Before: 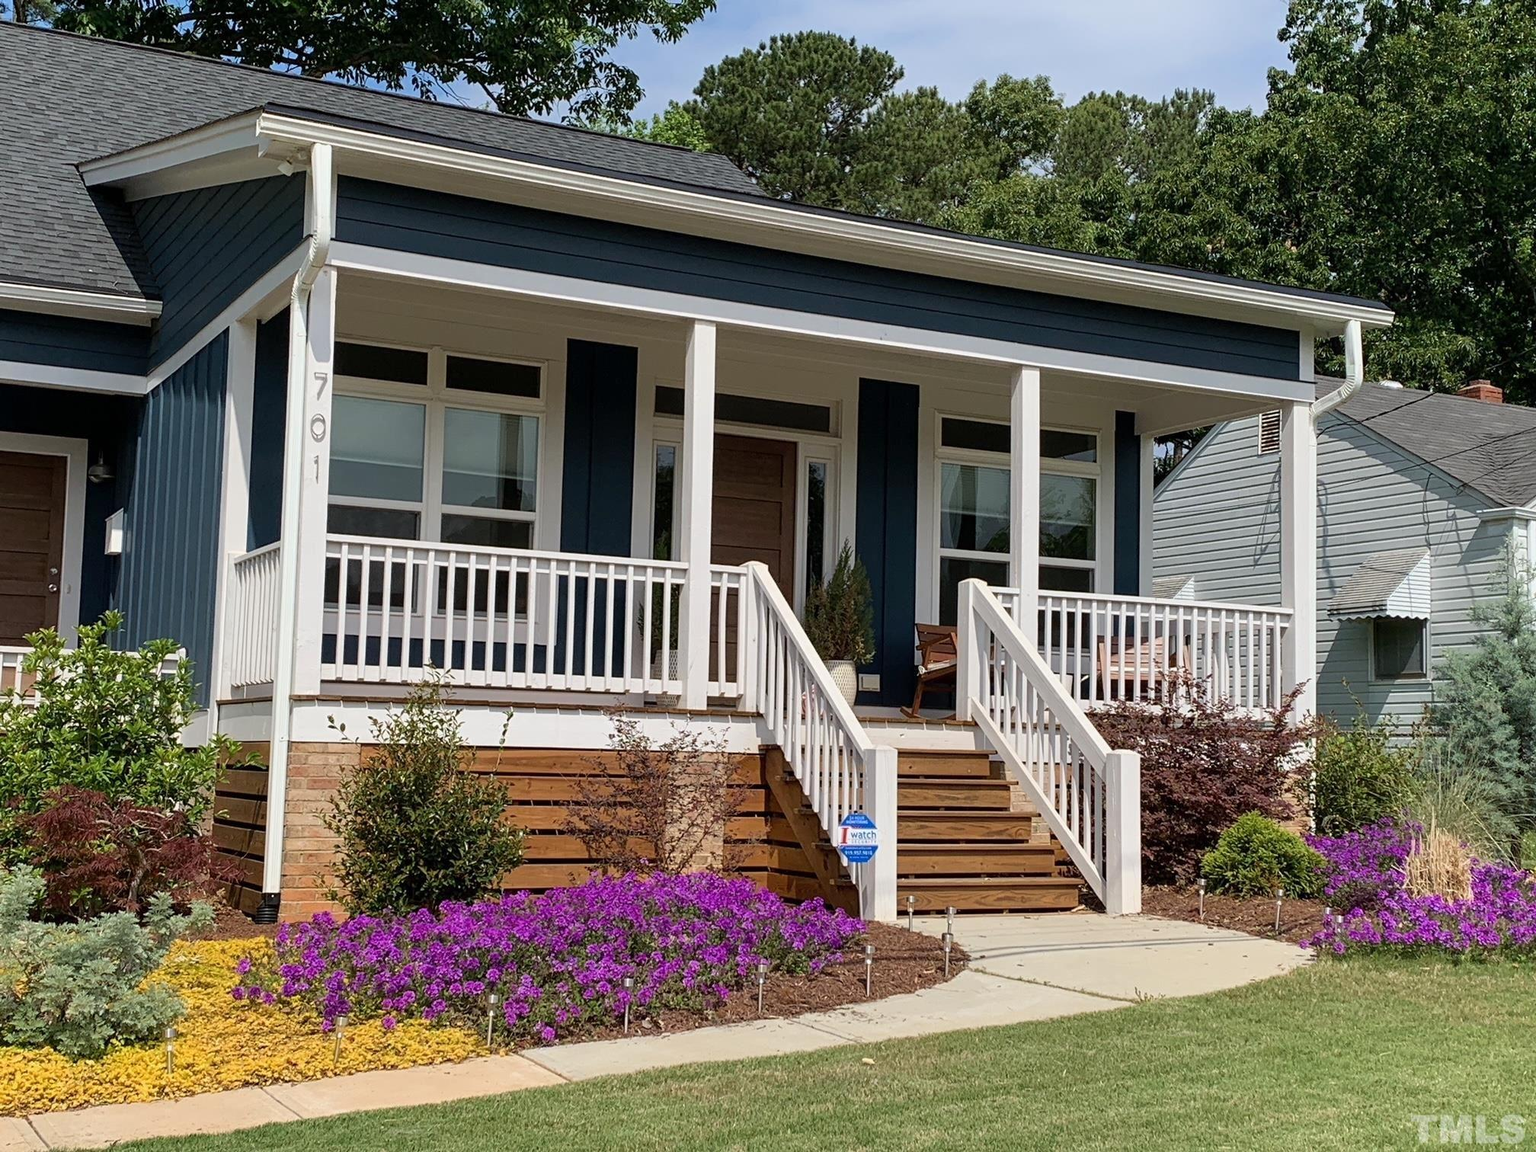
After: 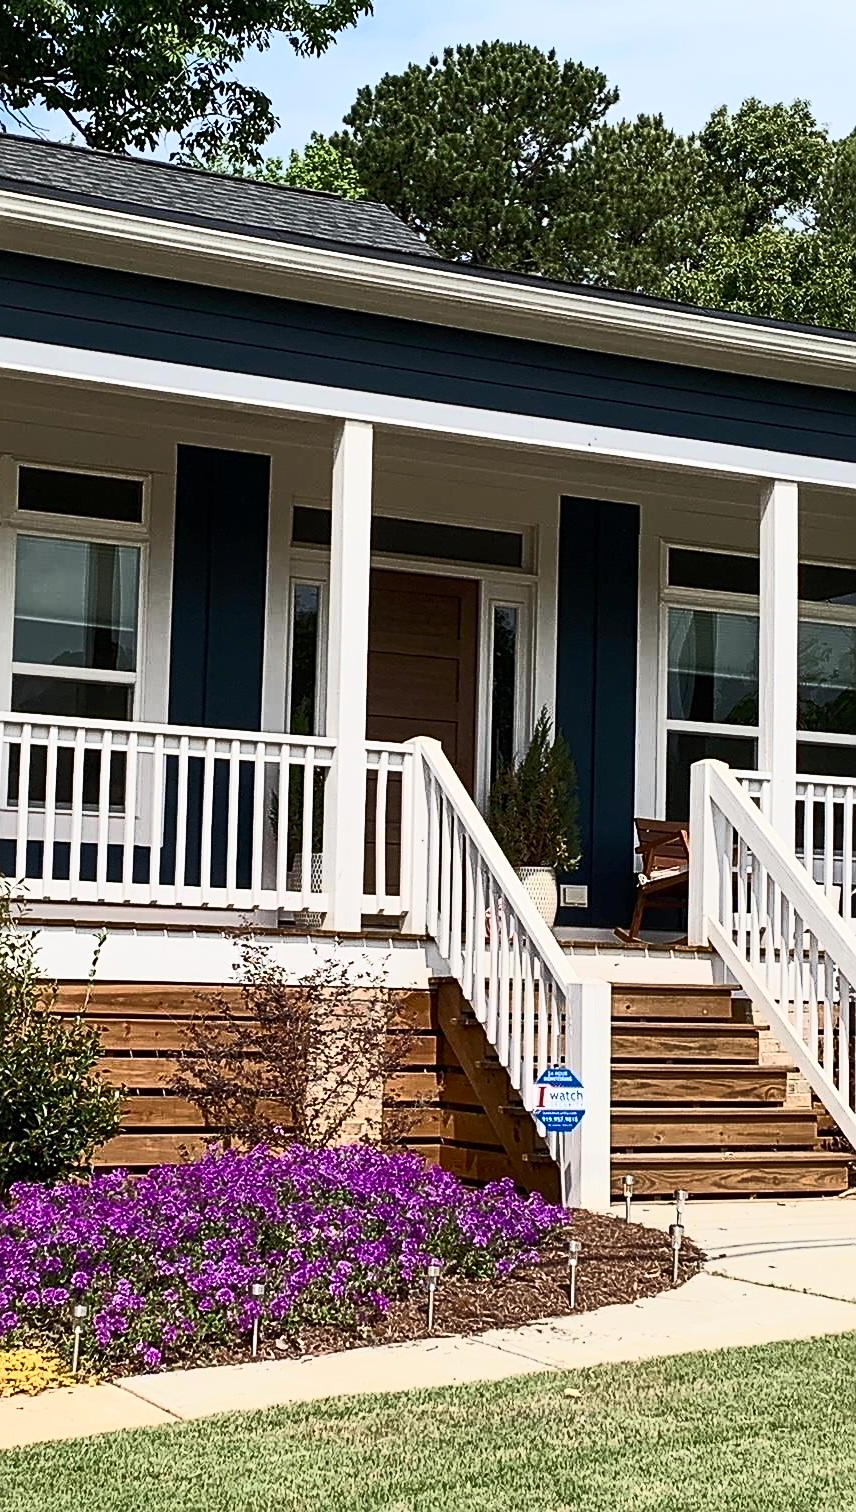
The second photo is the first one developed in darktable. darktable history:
crop: left 28.134%, right 29.367%
tone curve: curves: ch0 [(0, 0) (0.427, 0.375) (0.616, 0.801) (1, 1)], color space Lab, independent channels, preserve colors none
sharpen: on, module defaults
